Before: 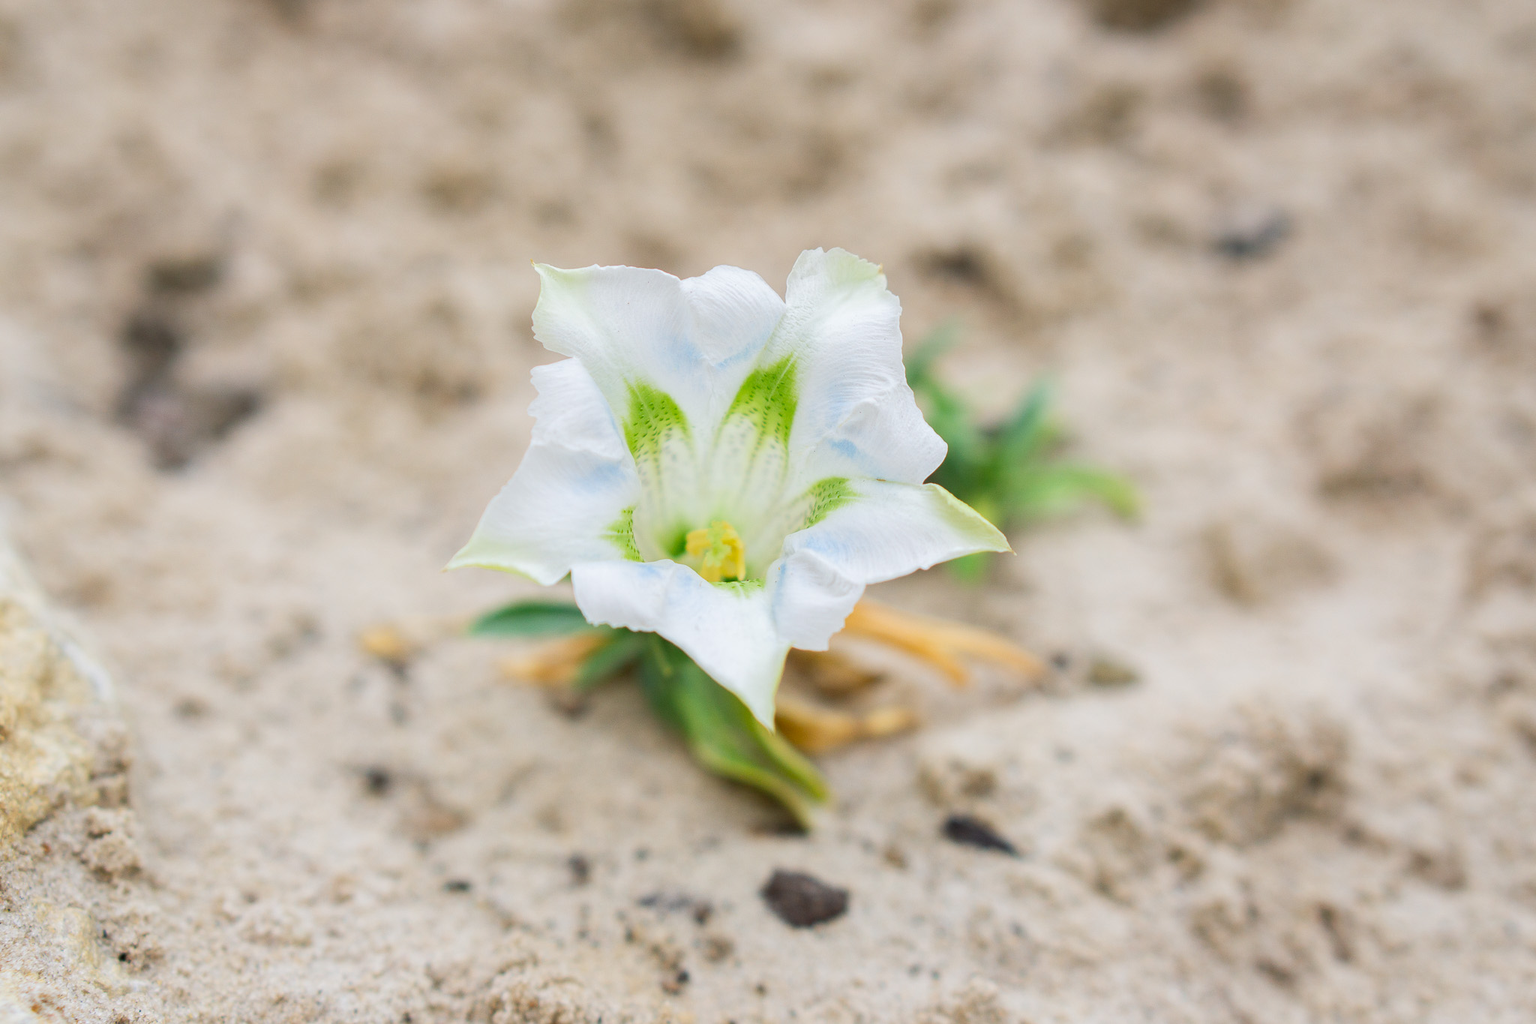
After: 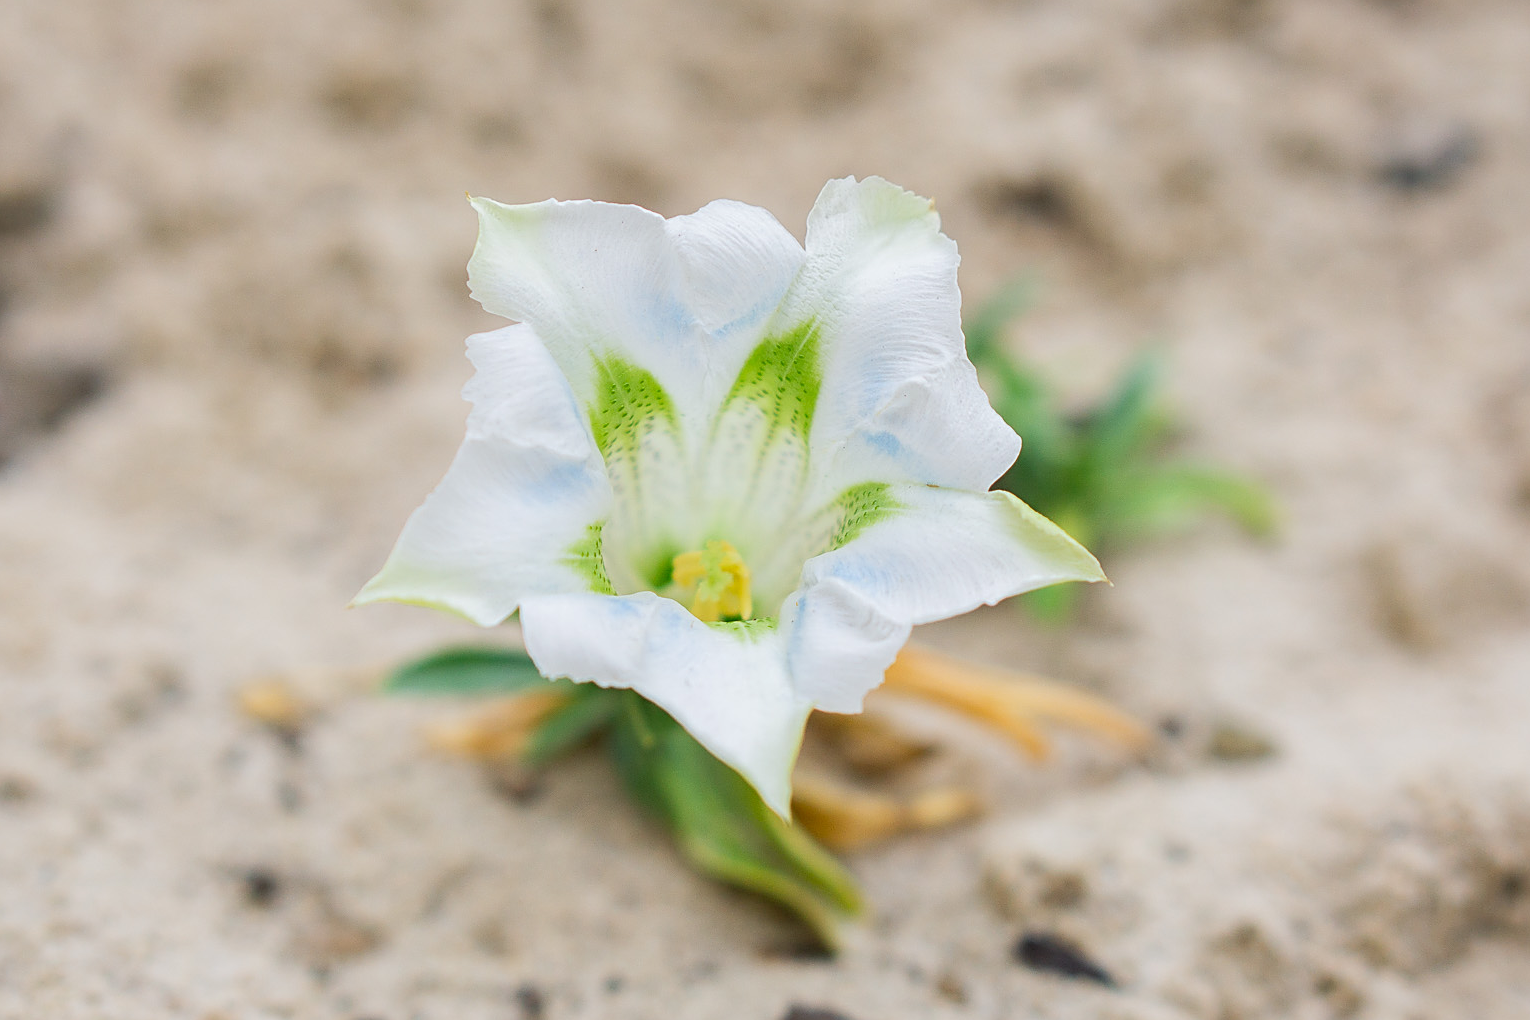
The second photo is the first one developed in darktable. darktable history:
sharpen: on, module defaults
crop and rotate: left 11.831%, top 11.346%, right 13.429%, bottom 13.899%
exposure: exposure -0.05 EV
